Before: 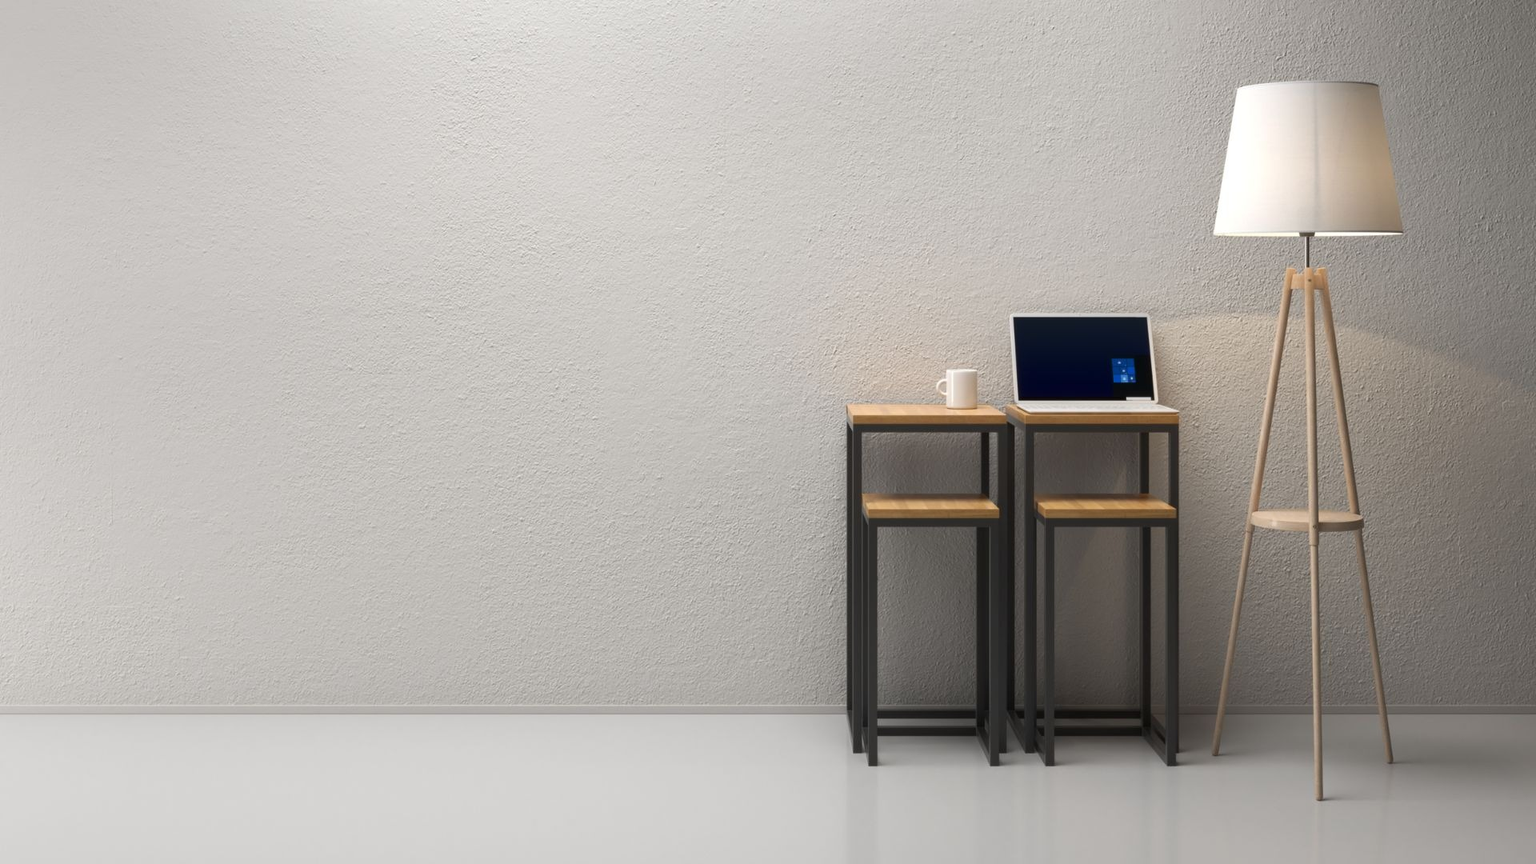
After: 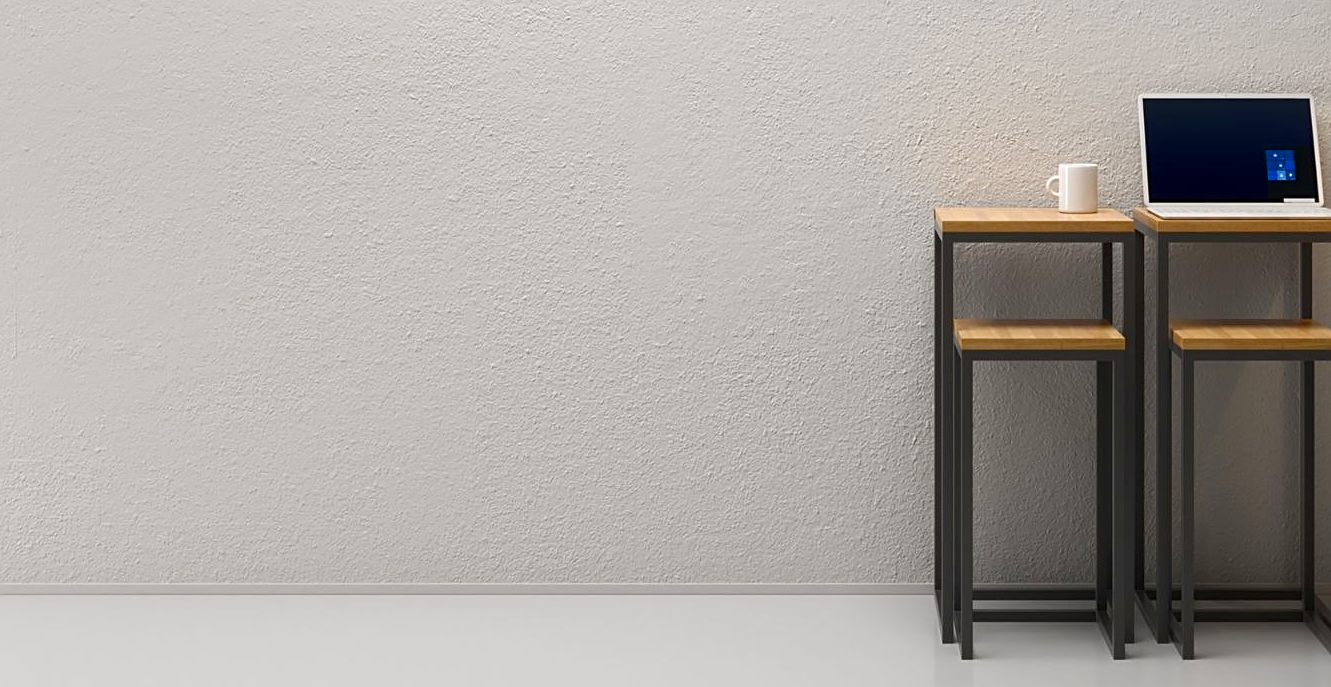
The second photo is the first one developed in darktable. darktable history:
sharpen: on, module defaults
crop: left 6.488%, top 27.668%, right 24.183%, bottom 8.656%
color balance rgb: perceptual saturation grading › global saturation 20%, perceptual saturation grading › highlights -25%, perceptual saturation grading › shadows 25%
tone equalizer: on, module defaults
